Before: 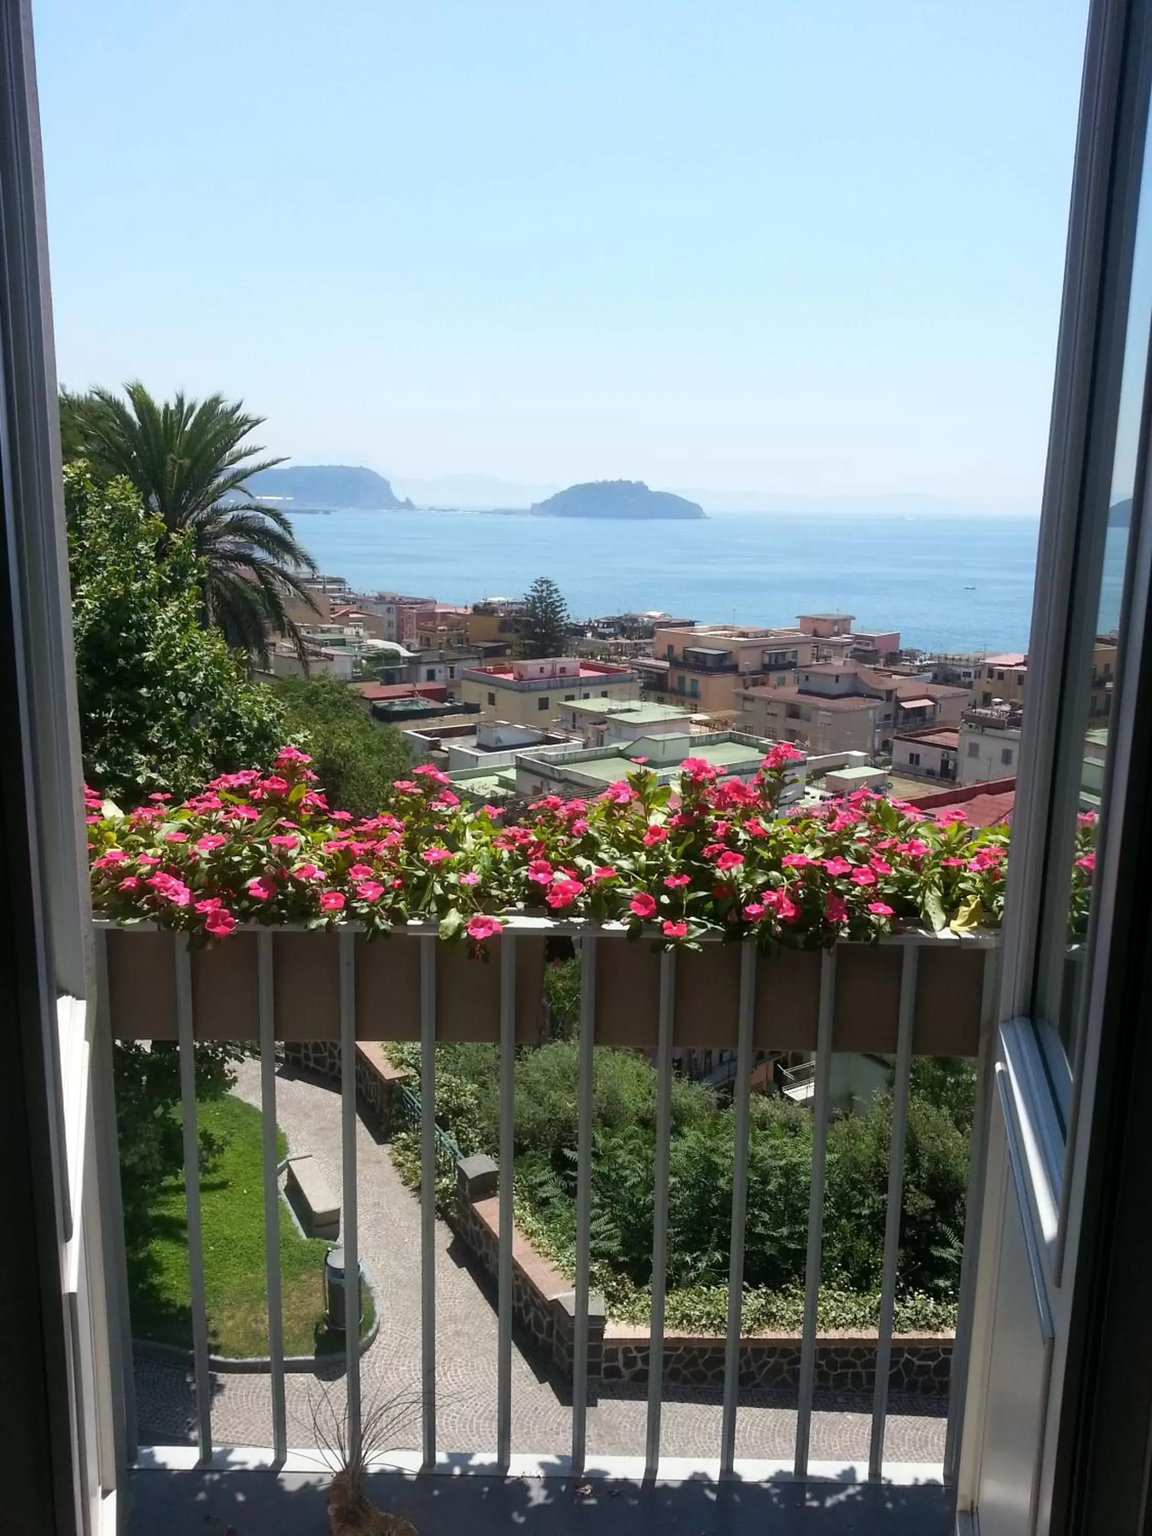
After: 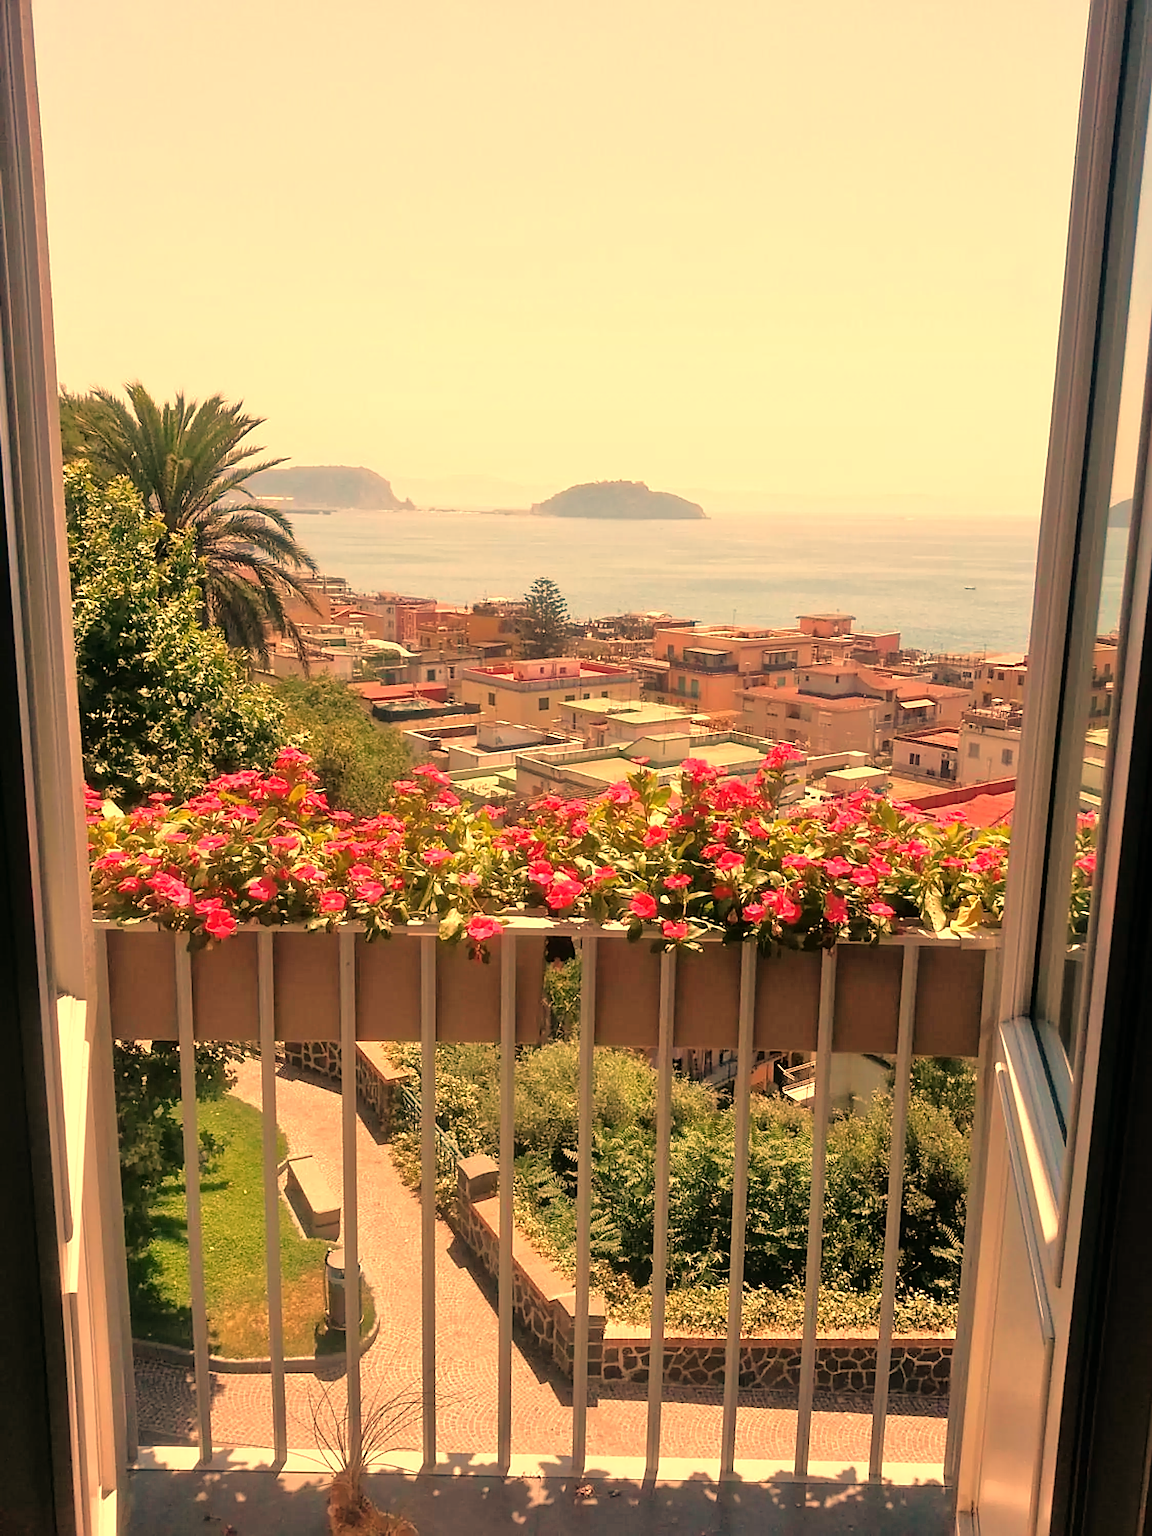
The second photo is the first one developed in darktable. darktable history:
white balance: red 1.467, blue 0.684
sharpen: radius 2.543, amount 0.636
tone equalizer: -7 EV 0.15 EV, -6 EV 0.6 EV, -5 EV 1.15 EV, -4 EV 1.33 EV, -3 EV 1.15 EV, -2 EV 0.6 EV, -1 EV 0.15 EV, mask exposure compensation -0.5 EV
